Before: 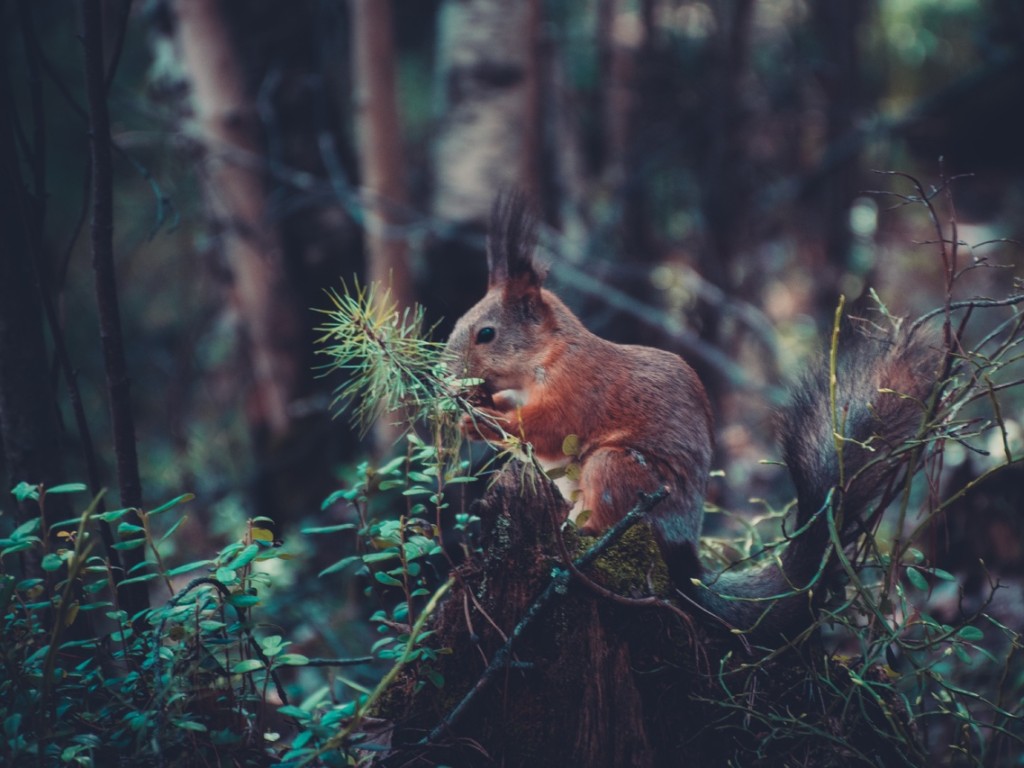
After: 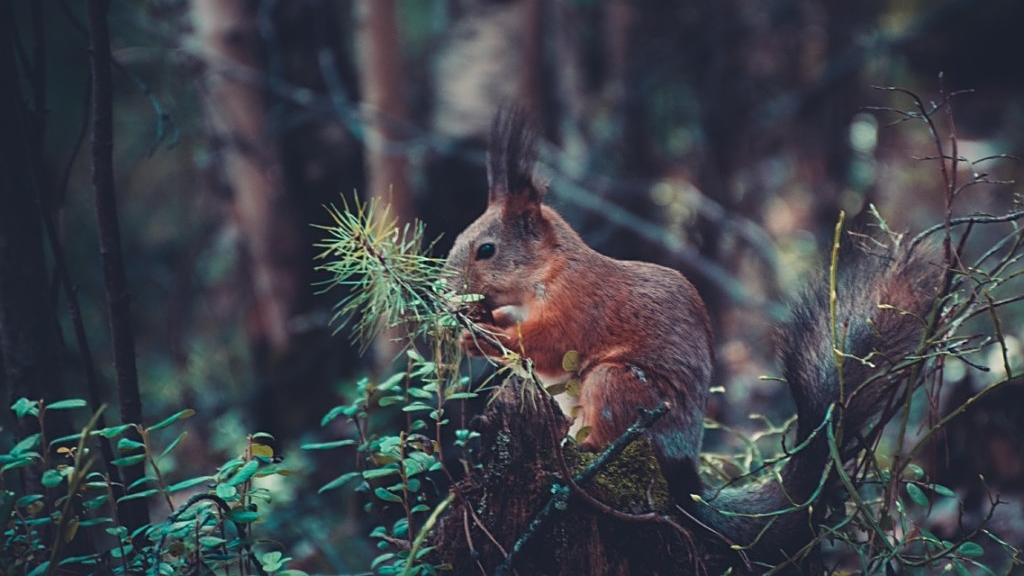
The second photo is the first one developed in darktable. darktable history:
crop: top 11.064%, bottom 13.884%
sharpen: amount 0.479
